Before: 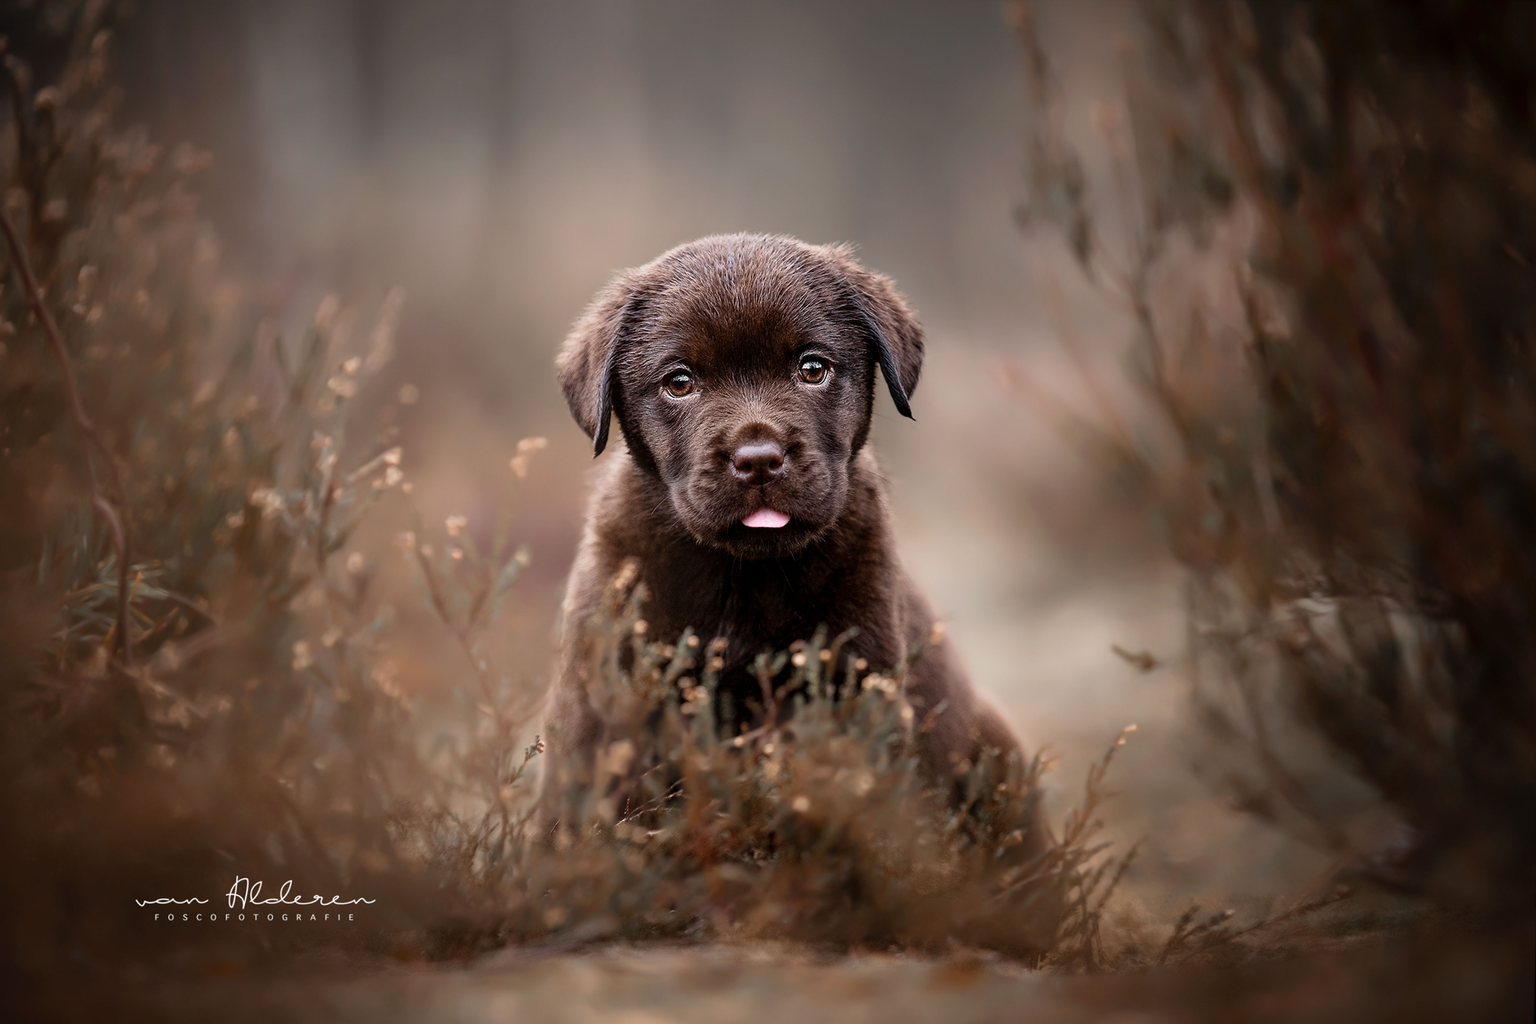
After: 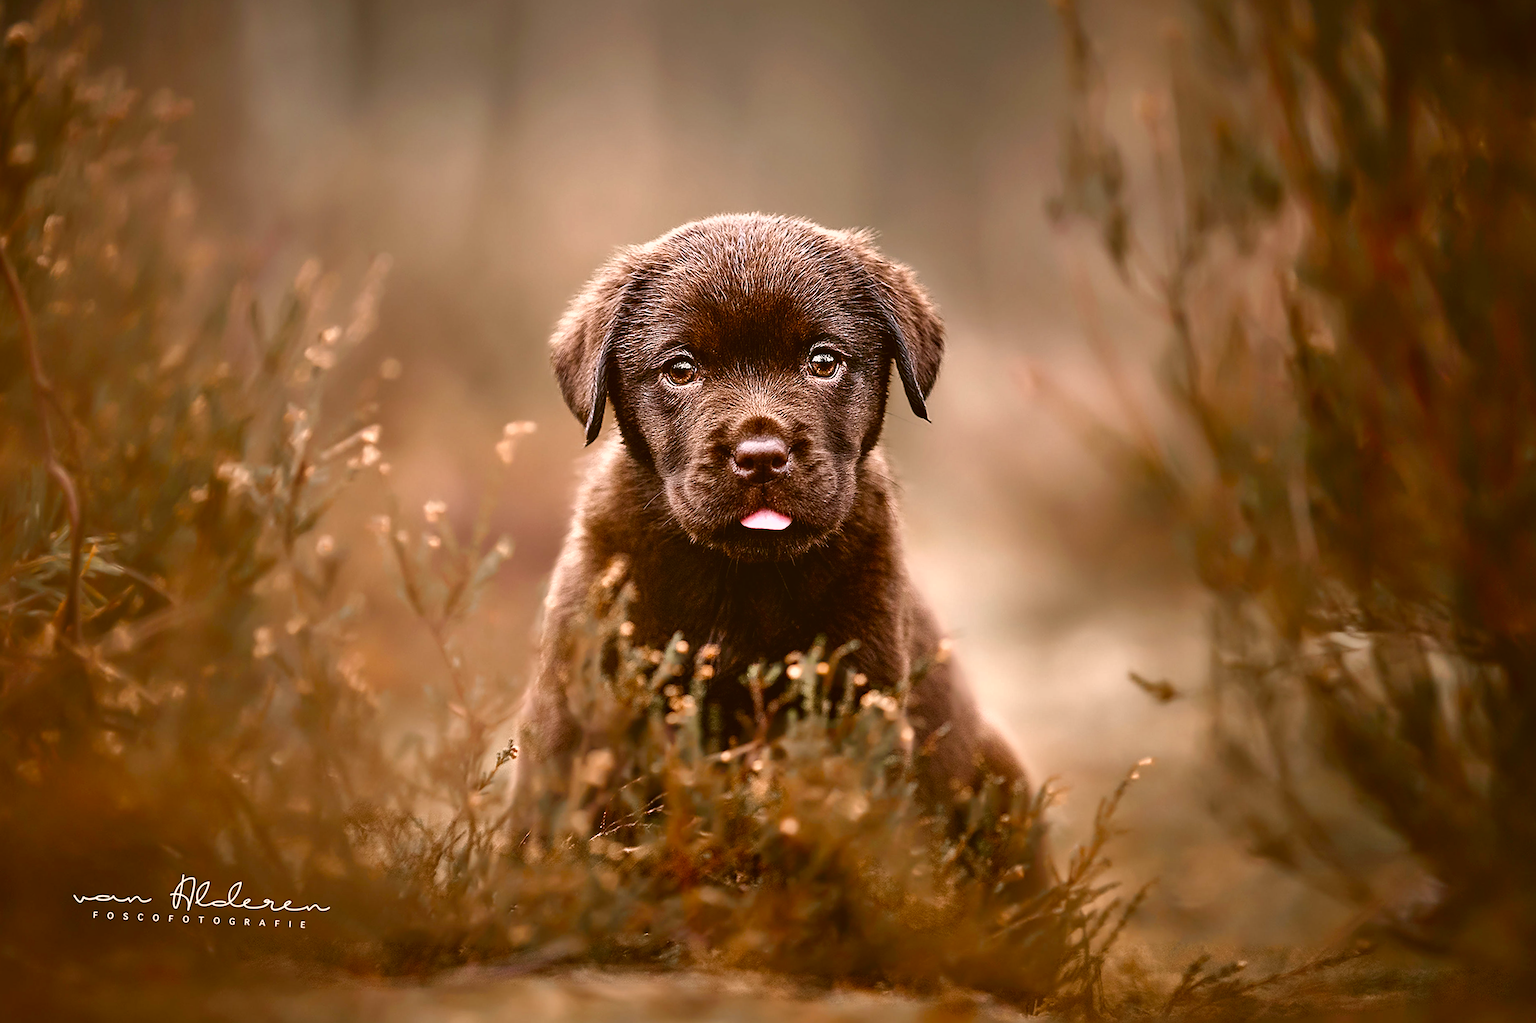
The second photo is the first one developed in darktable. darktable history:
color balance rgb: highlights gain › chroma 3.188%, highlights gain › hue 57.02°, global offset › luminance 0.469%, perceptual saturation grading › global saturation 0.973%, perceptual saturation grading › highlights -33.815%, perceptual saturation grading › mid-tones 15.07%, perceptual saturation grading › shadows 47.75%, perceptual brilliance grading › global brilliance -5.081%, perceptual brilliance grading › highlights 23.921%, perceptual brilliance grading › mid-tones 7.073%, perceptual brilliance grading › shadows -4.615%, global vibrance 28.158%
shadows and highlights: soften with gaussian
crop and rotate: angle -2.69°
sharpen: radius 2.548, amount 0.633
color correction: highlights a* -0.352, highlights b* 0.154, shadows a* 5.18, shadows b* 20.26
